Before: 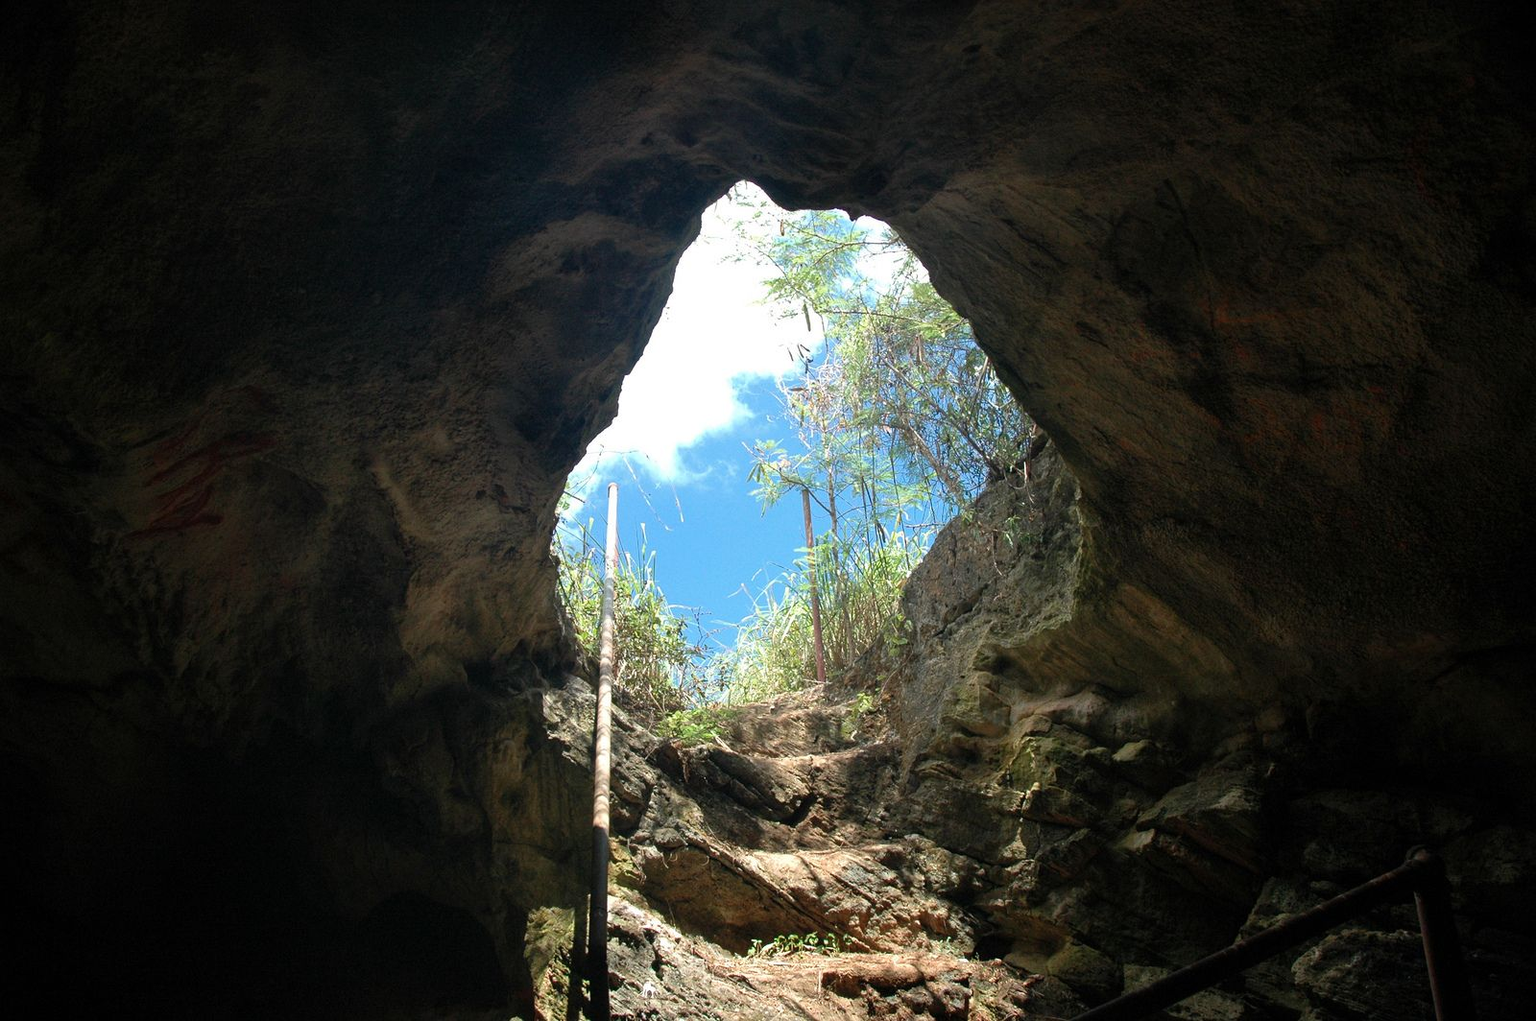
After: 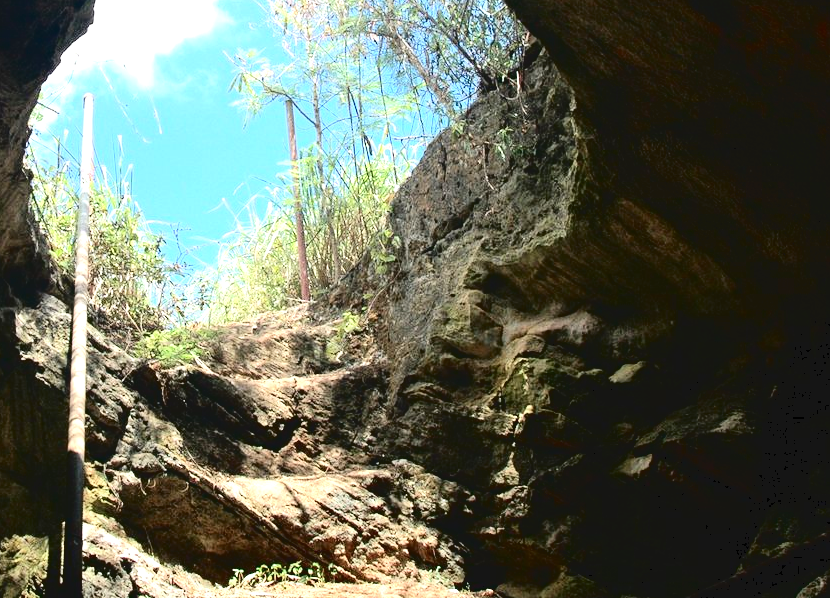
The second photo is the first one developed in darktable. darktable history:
crop: left 34.404%, top 38.609%, right 13.67%, bottom 5.13%
exposure: exposure 0.608 EV, compensate highlight preservation false
tone curve: curves: ch0 [(0, 0) (0.003, 0.068) (0.011, 0.068) (0.025, 0.068) (0.044, 0.068) (0.069, 0.072) (0.1, 0.072) (0.136, 0.077) (0.177, 0.095) (0.224, 0.126) (0.277, 0.2) (0.335, 0.3) (0.399, 0.407) (0.468, 0.52) (0.543, 0.624) (0.623, 0.721) (0.709, 0.811) (0.801, 0.88) (0.898, 0.942) (1, 1)], color space Lab, independent channels, preserve colors none
